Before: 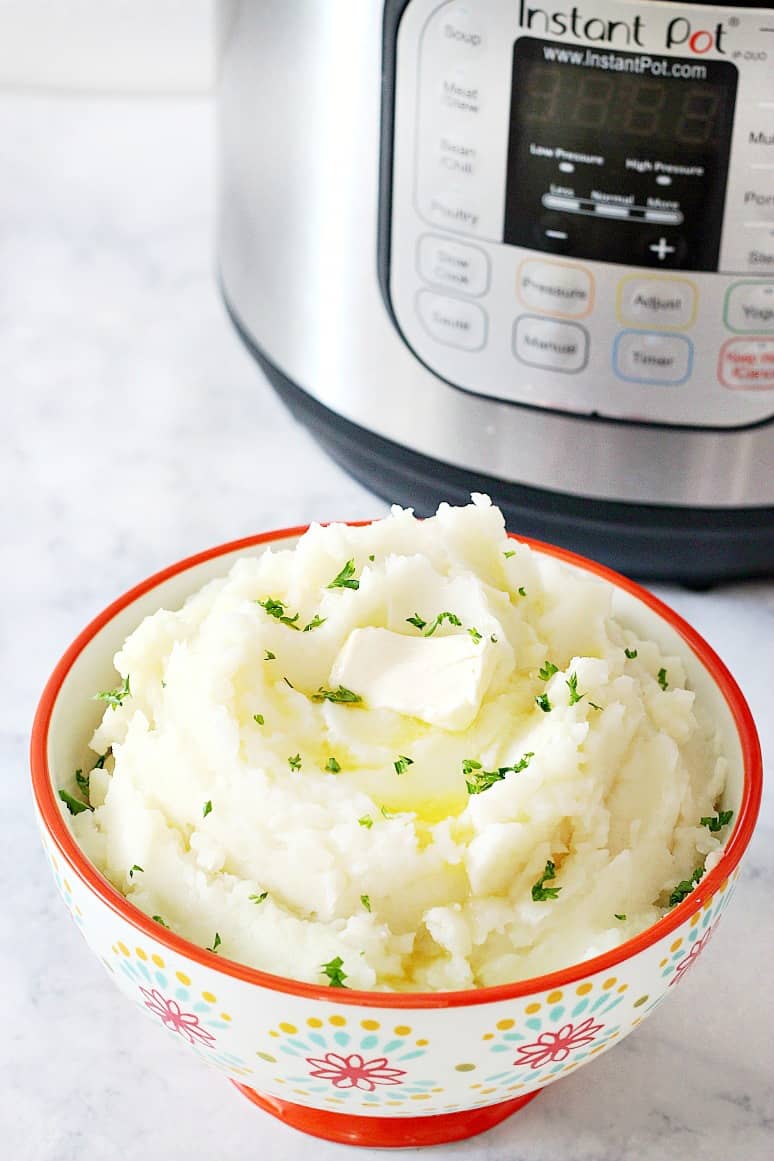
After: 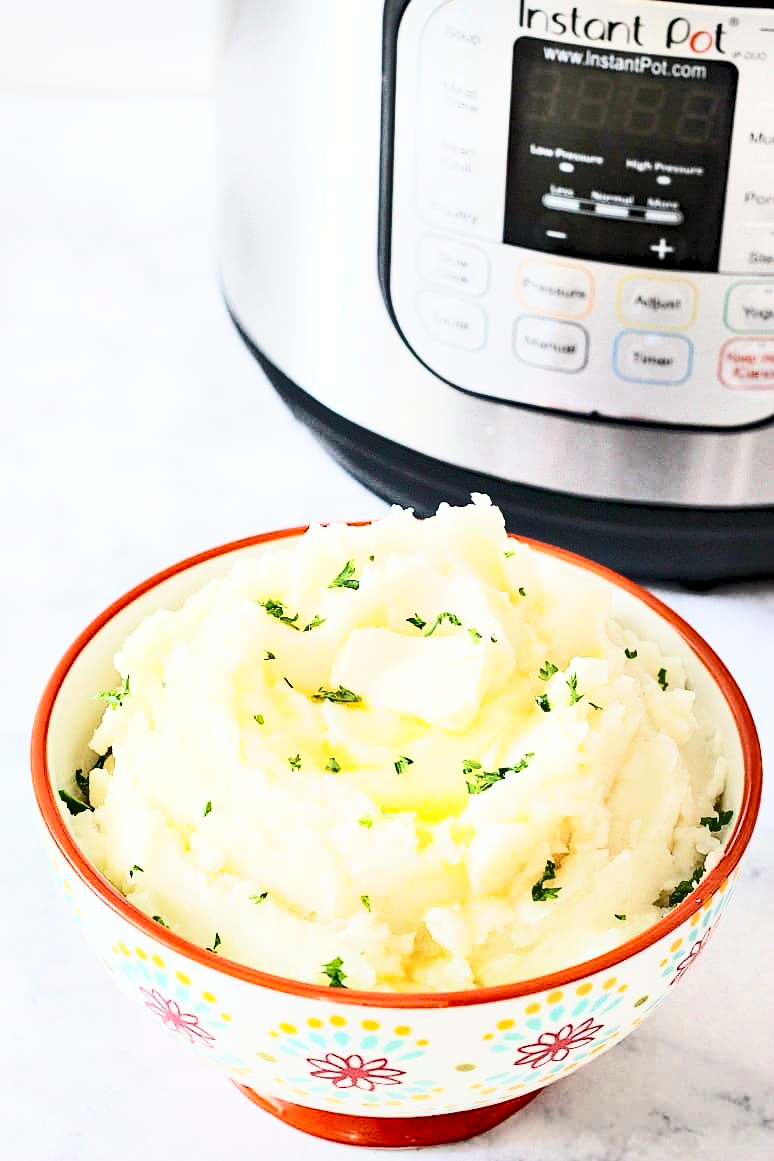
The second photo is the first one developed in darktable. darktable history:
haze removal: strength 0.29, distance 0.25, compatibility mode true, adaptive false
contrast brightness saturation: contrast 0.43, brightness 0.56, saturation -0.19
shadows and highlights: radius 337.17, shadows 29.01, soften with gaussian
